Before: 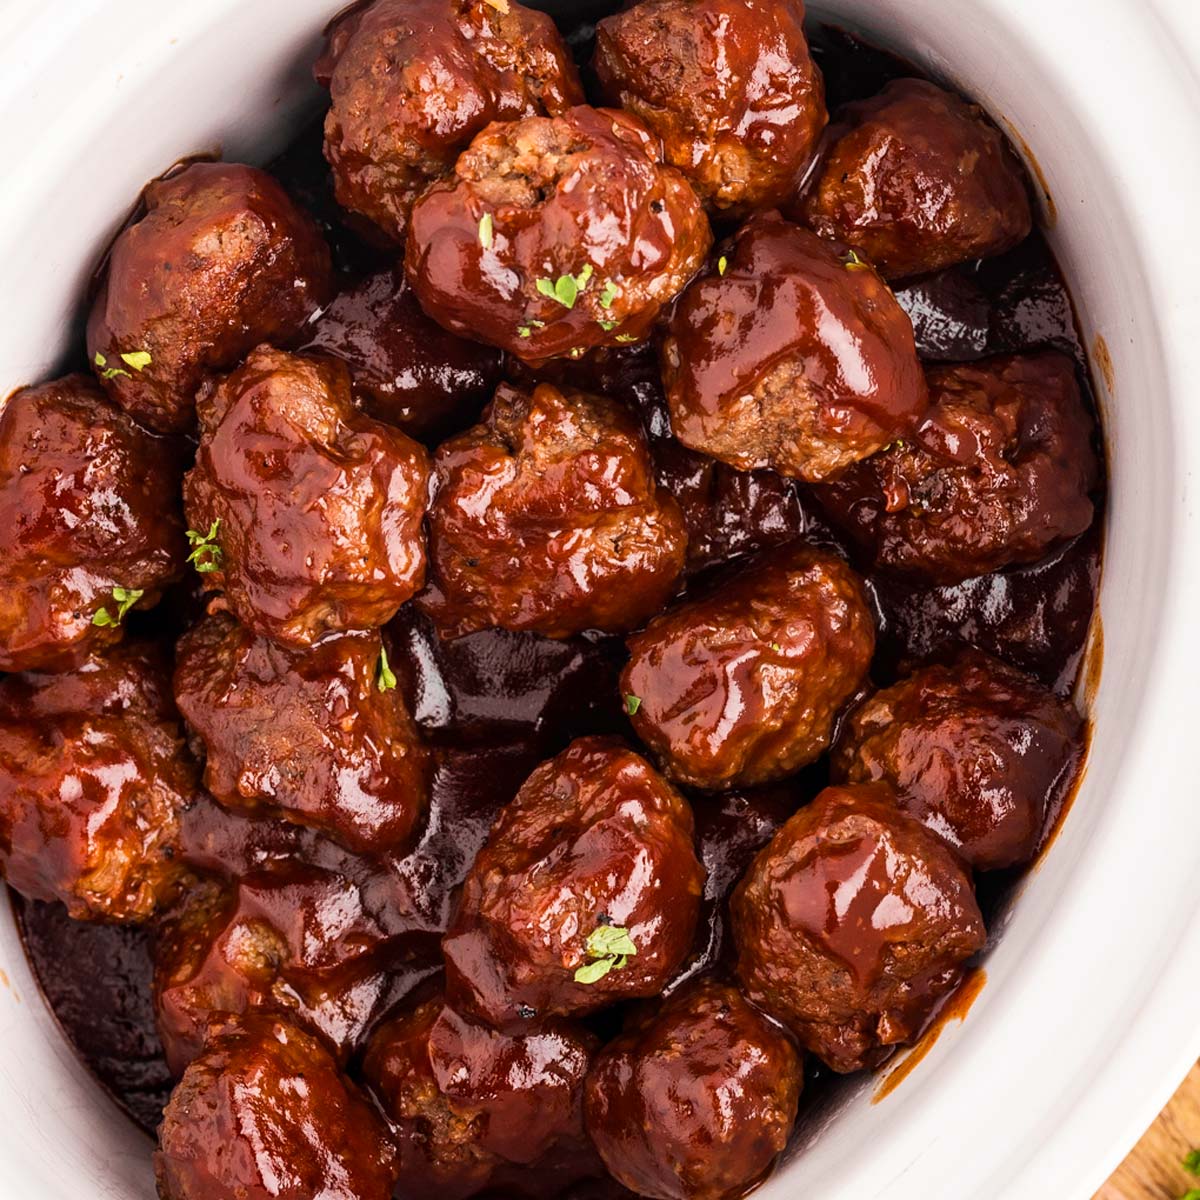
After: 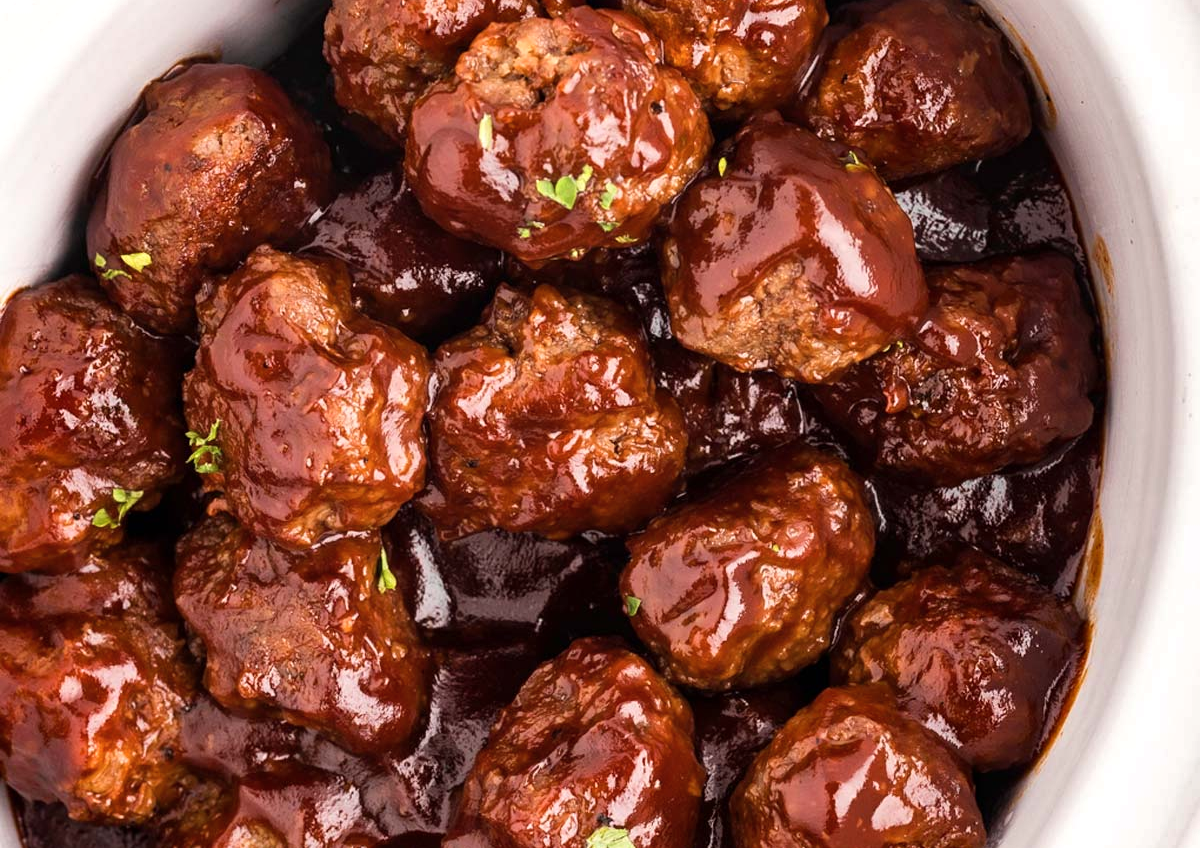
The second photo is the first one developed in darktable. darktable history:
shadows and highlights: radius 171.16, shadows 27, white point adjustment 3.13, highlights -67.95, soften with gaussian
crop and rotate: top 8.293%, bottom 20.996%
